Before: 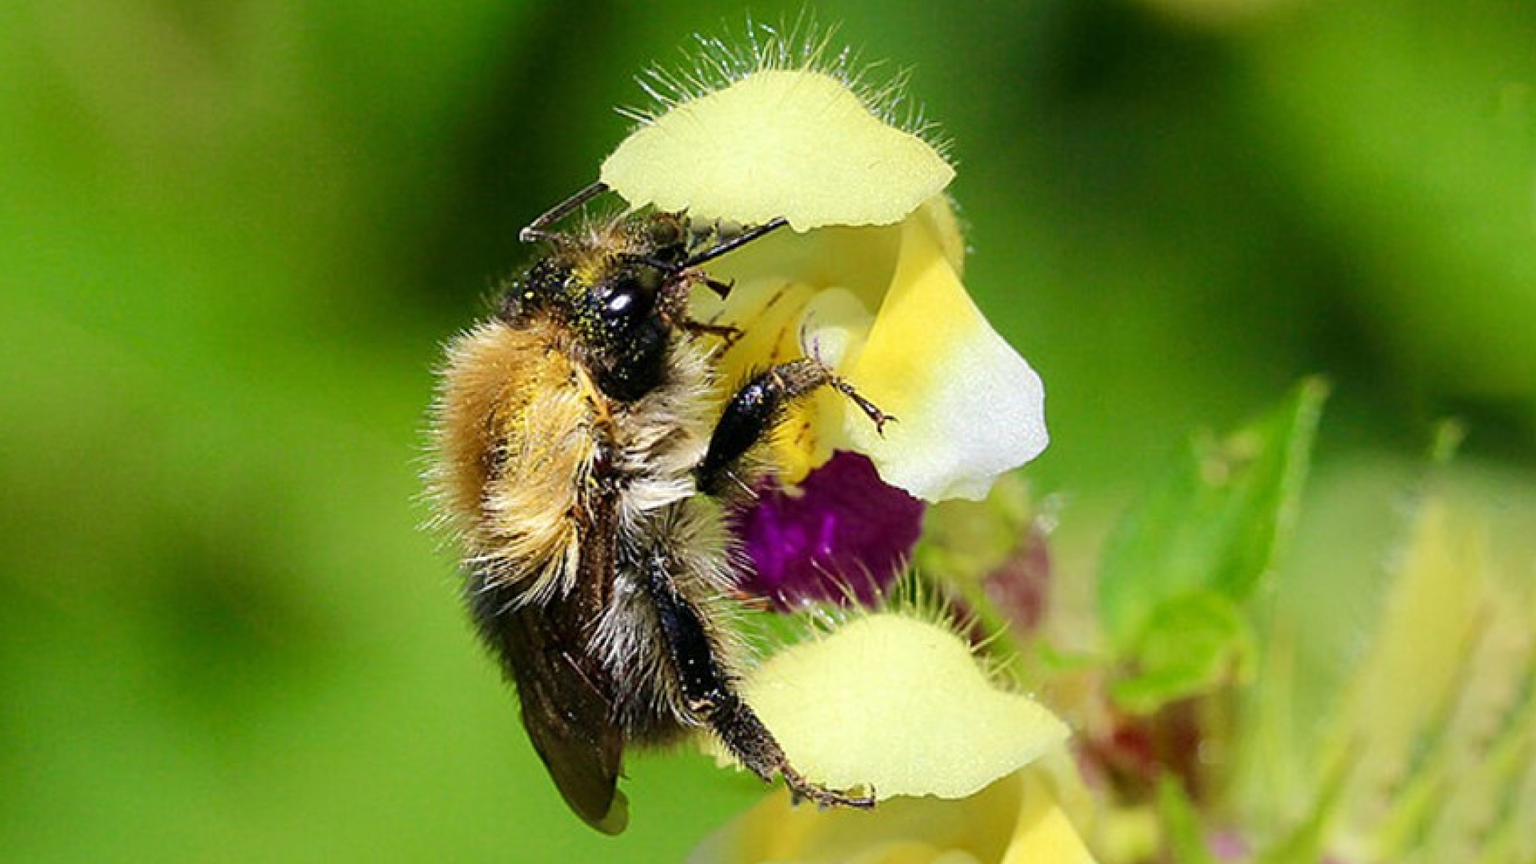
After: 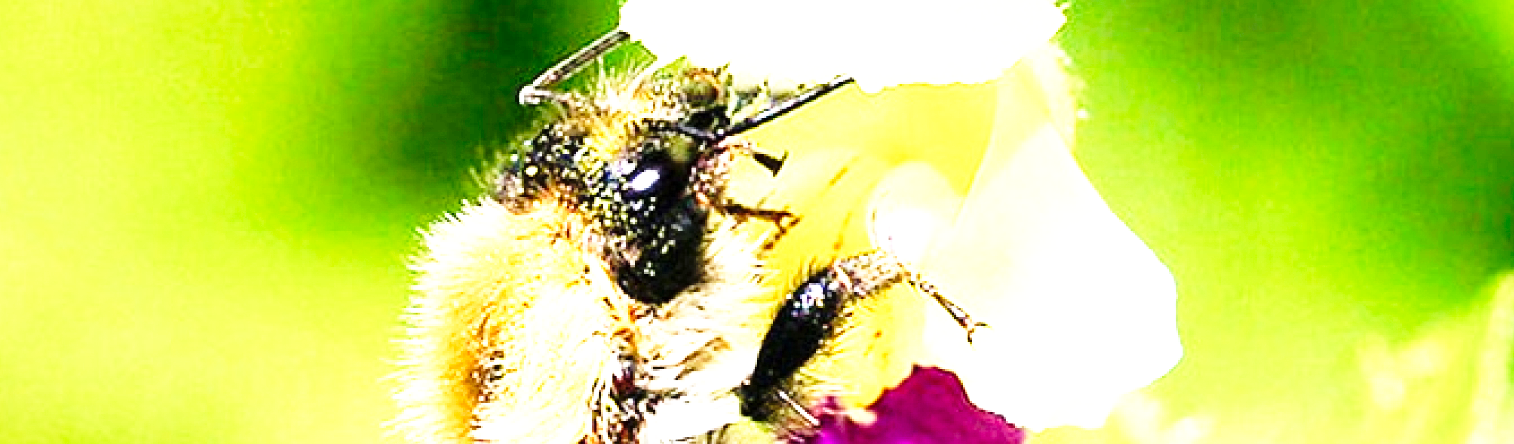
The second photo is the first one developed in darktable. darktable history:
base curve: curves: ch0 [(0, 0) (0.026, 0.03) (0.109, 0.232) (0.351, 0.748) (0.669, 0.968) (1, 1)], preserve colors none
crop: left 6.813%, top 18.409%, right 14.293%, bottom 40.42%
tone equalizer: -8 EV -0.42 EV, -7 EV -0.414 EV, -6 EV -0.335 EV, -5 EV -0.239 EV, -3 EV 0.228 EV, -2 EV 0.334 EV, -1 EV 0.395 EV, +0 EV 0.388 EV
exposure: exposure 1.091 EV, compensate highlight preservation false
